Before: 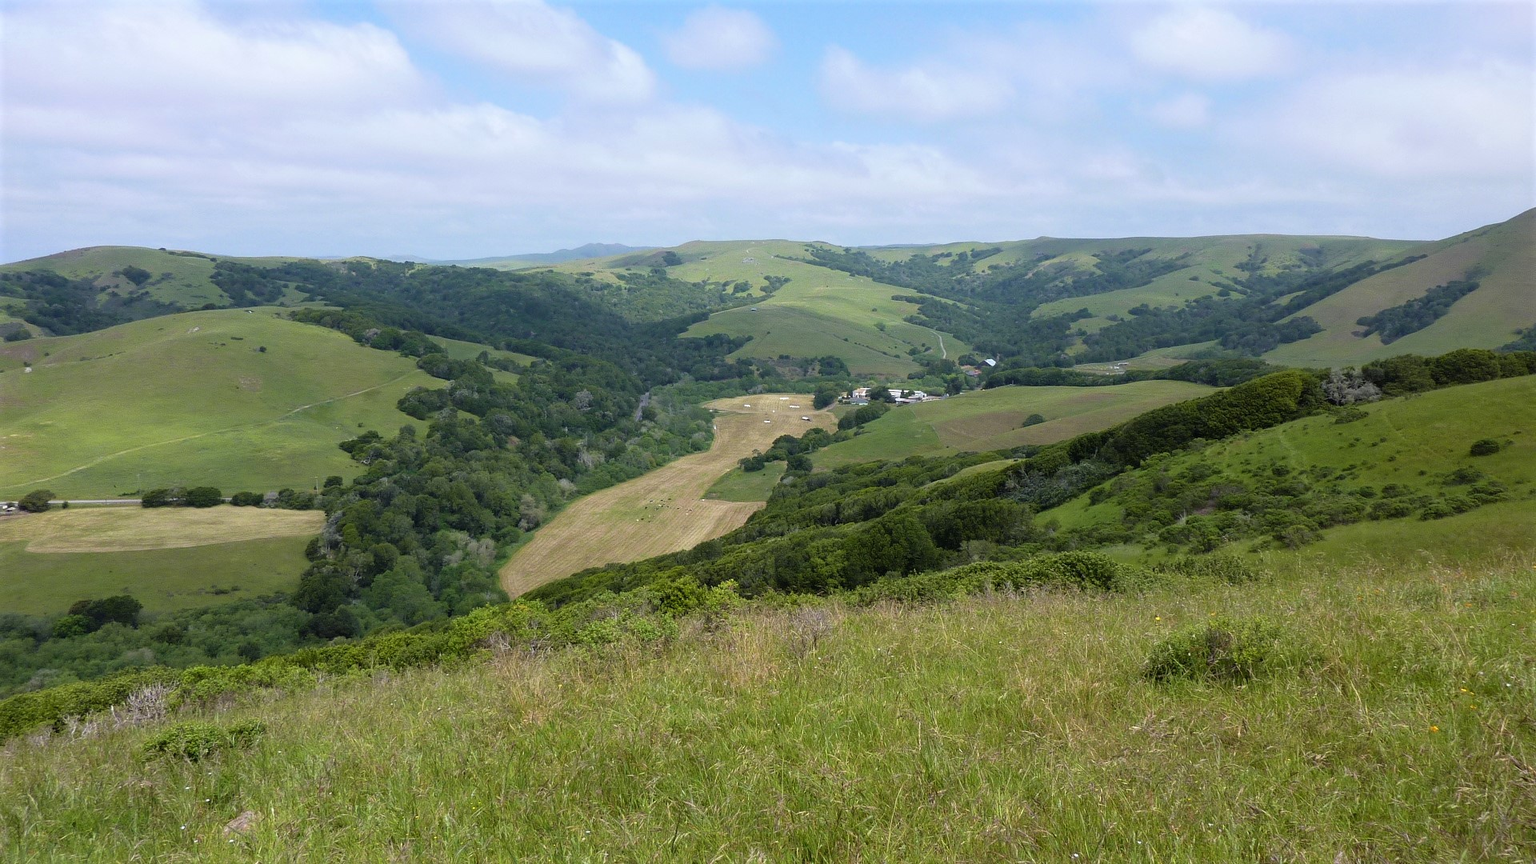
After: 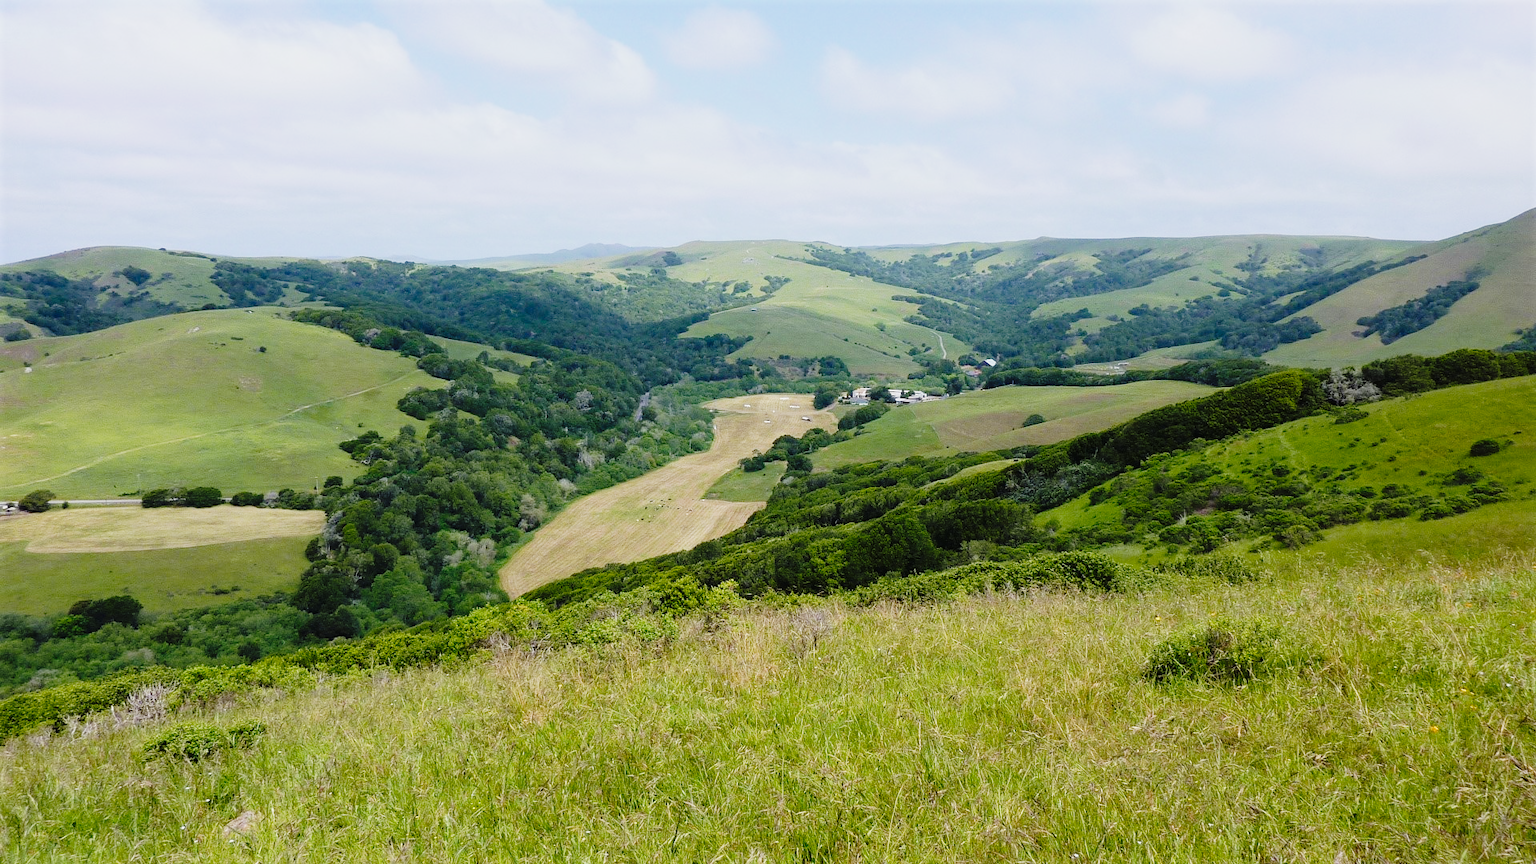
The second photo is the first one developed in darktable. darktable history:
tone equalizer: edges refinement/feathering 500, mask exposure compensation -1.57 EV, preserve details no
tone curve: curves: ch0 [(0, 0.006) (0.184, 0.117) (0.405, 0.46) (0.456, 0.528) (0.634, 0.728) (0.877, 0.89) (0.984, 0.935)]; ch1 [(0, 0) (0.443, 0.43) (0.492, 0.489) (0.566, 0.579) (0.595, 0.625) (0.608, 0.667) (0.65, 0.729) (1, 1)]; ch2 [(0, 0) (0.33, 0.301) (0.421, 0.443) (0.447, 0.489) (0.492, 0.498) (0.537, 0.583) (0.586, 0.591) (0.663, 0.686) (1, 1)], preserve colors none
exposure: exposure 0.128 EV, compensate exposure bias true, compensate highlight preservation false
